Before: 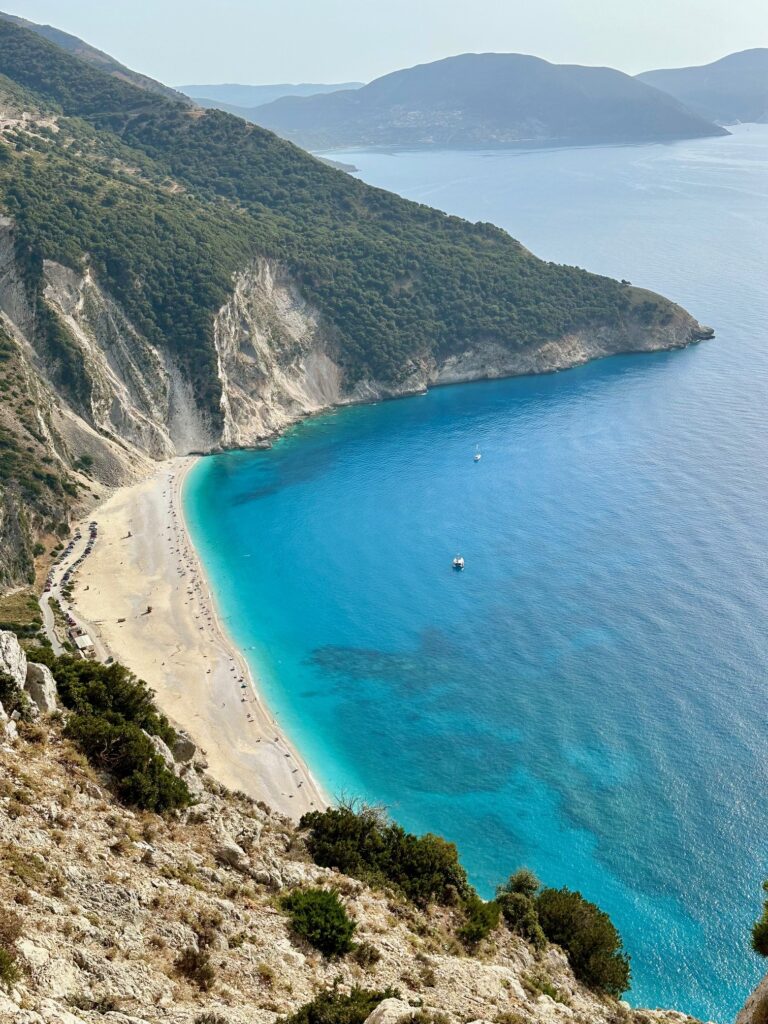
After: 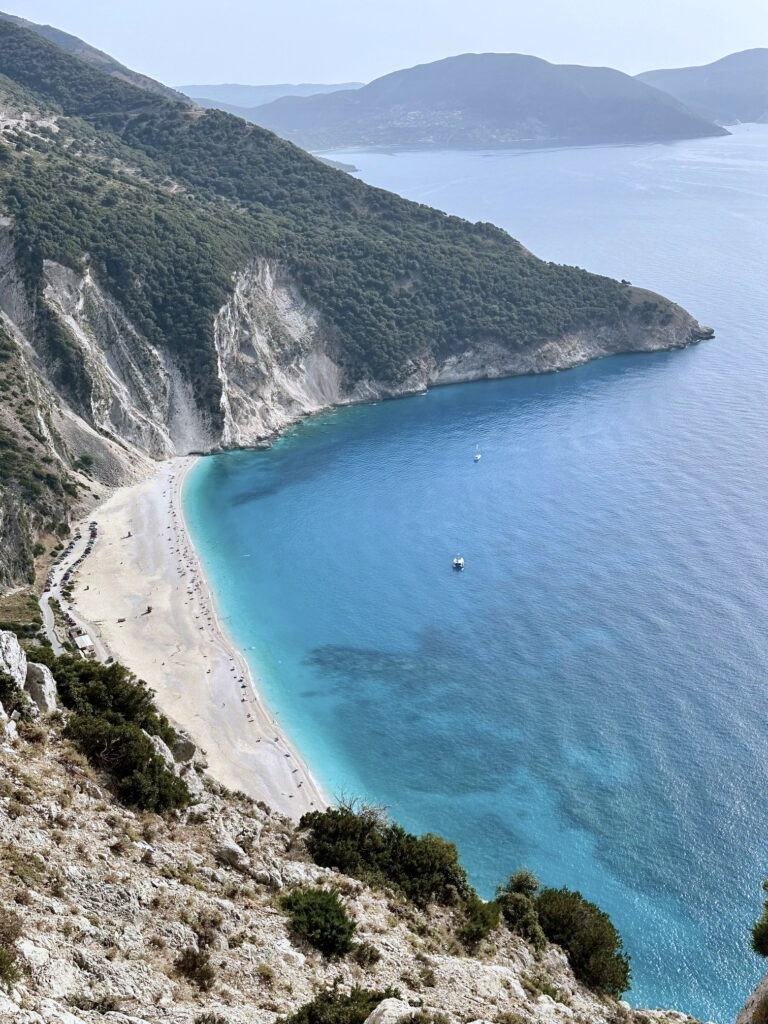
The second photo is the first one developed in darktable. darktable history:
white balance: red 0.967, blue 1.119, emerald 0.756
color correction: saturation 1.11
contrast brightness saturation: contrast 0.1, saturation -0.36
